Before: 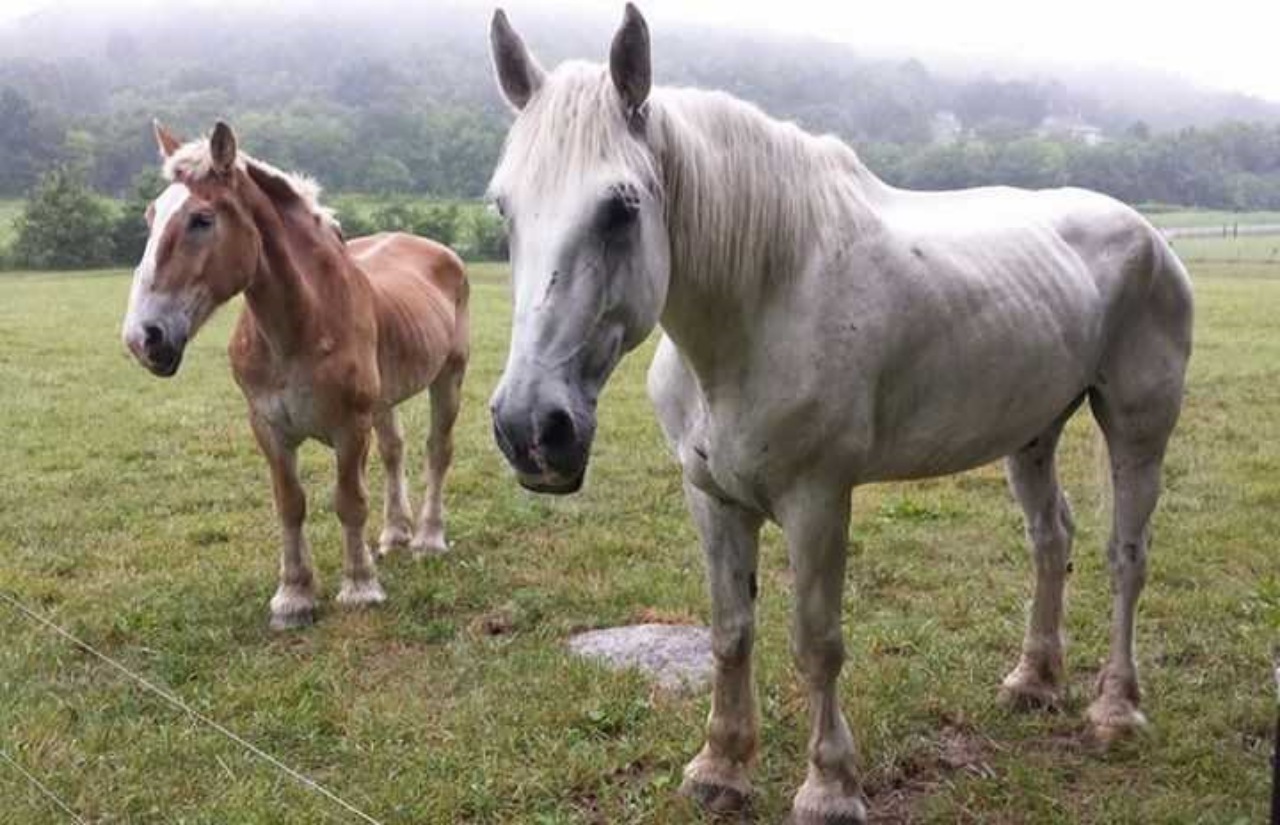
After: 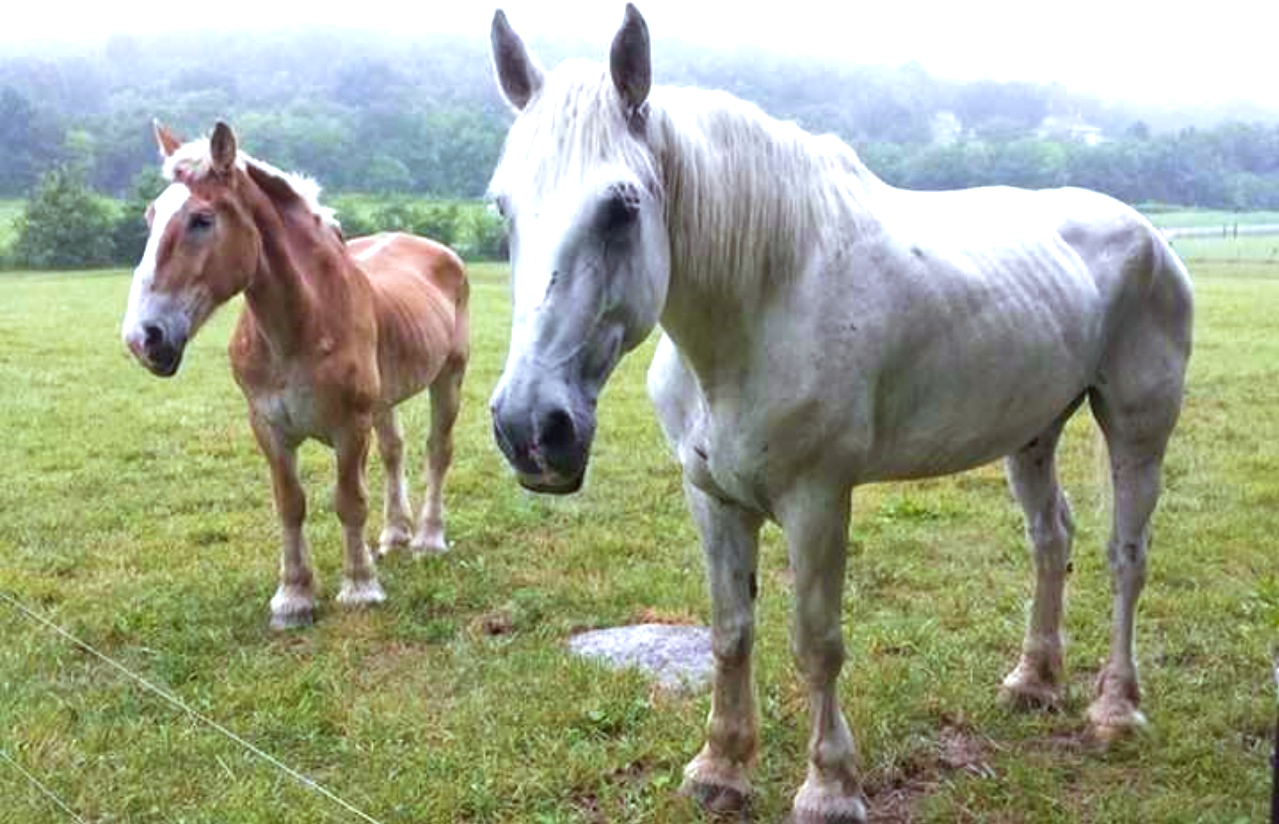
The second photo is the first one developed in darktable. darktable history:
color balance rgb: perceptual saturation grading › global saturation 10%, global vibrance 10%
exposure: exposure 0.6 EV, compensate highlight preservation false
white balance: red 0.925, blue 1.046
velvia: on, module defaults
